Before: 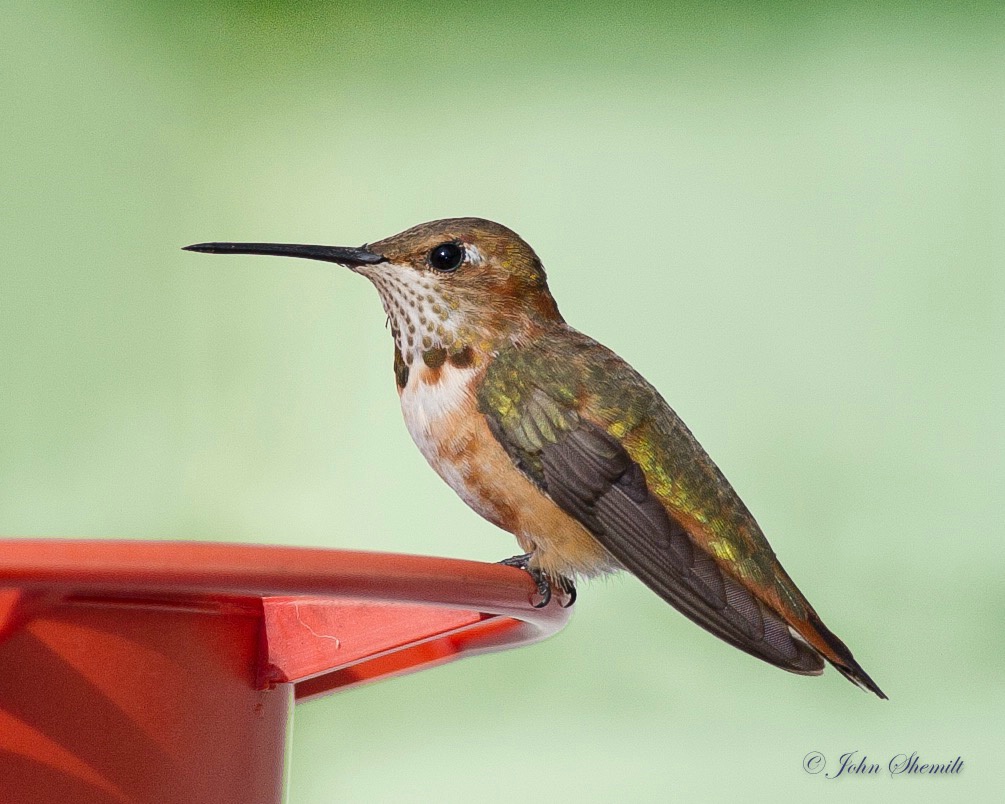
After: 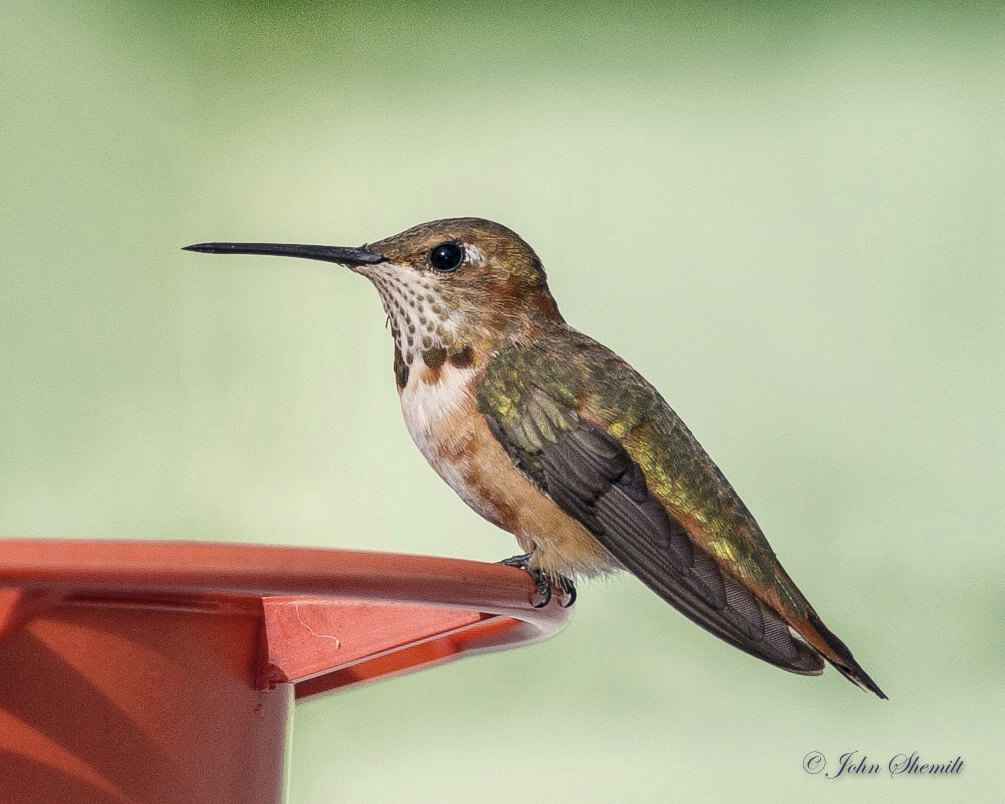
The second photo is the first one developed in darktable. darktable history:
color correction: highlights a* 2.75, highlights b* 5, shadows a* -2.04, shadows b* -4.84, saturation 0.8
white balance: emerald 1
local contrast: on, module defaults
